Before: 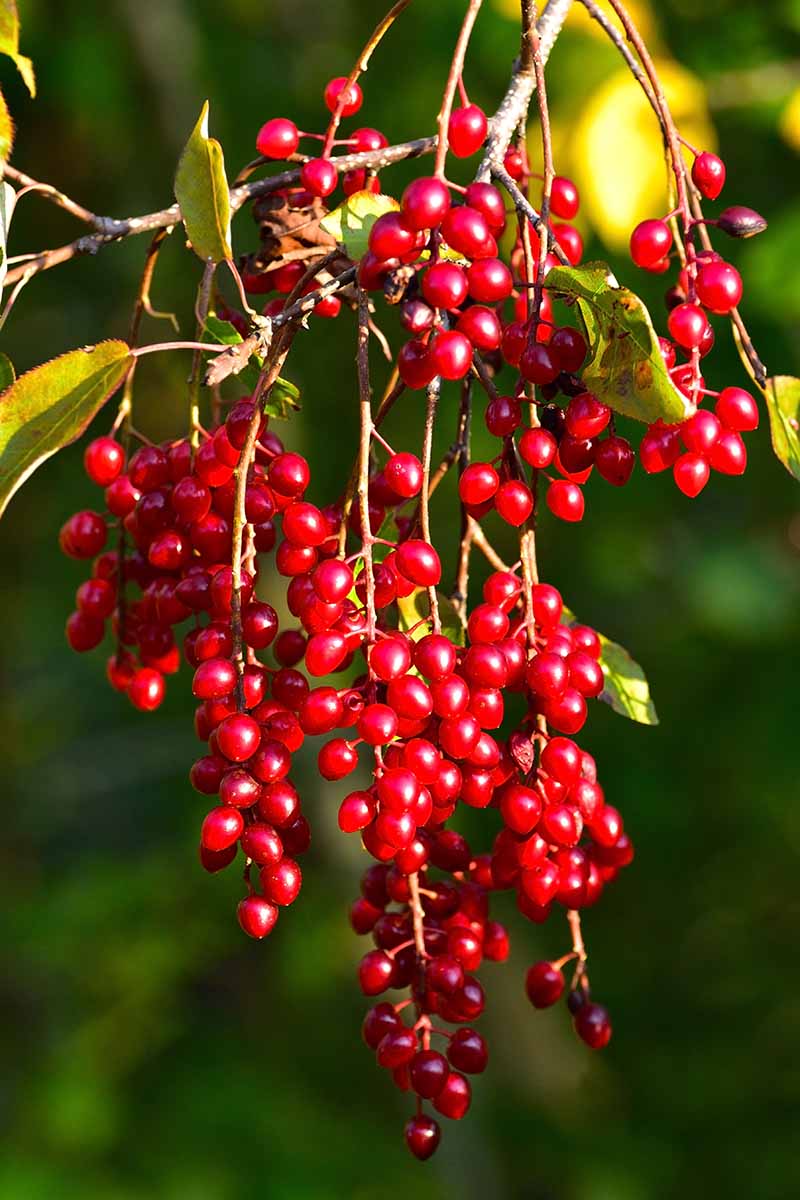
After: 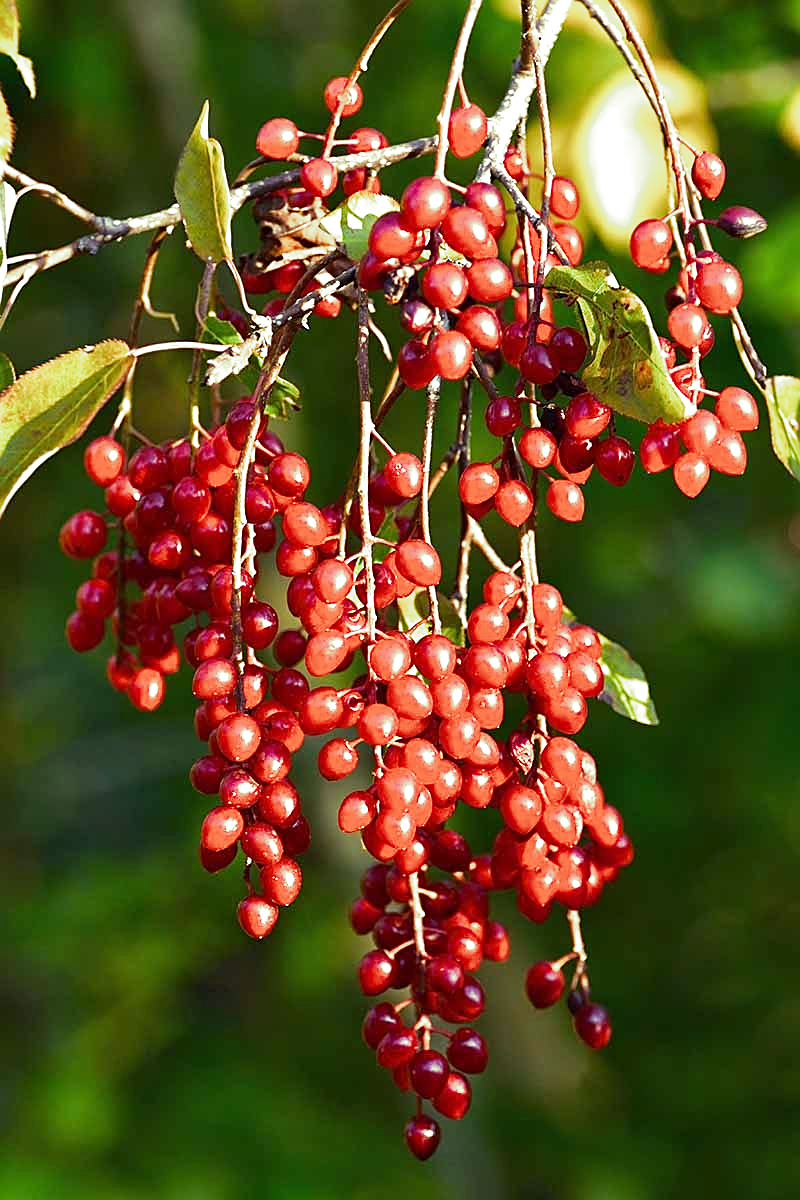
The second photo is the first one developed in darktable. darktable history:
sharpen: on, module defaults
white balance: red 0.954, blue 1.079
exposure: exposure 0.493 EV, compensate highlight preservation false
split-toning: shadows › hue 290.82°, shadows › saturation 0.34, highlights › saturation 0.38, balance 0, compress 50%
